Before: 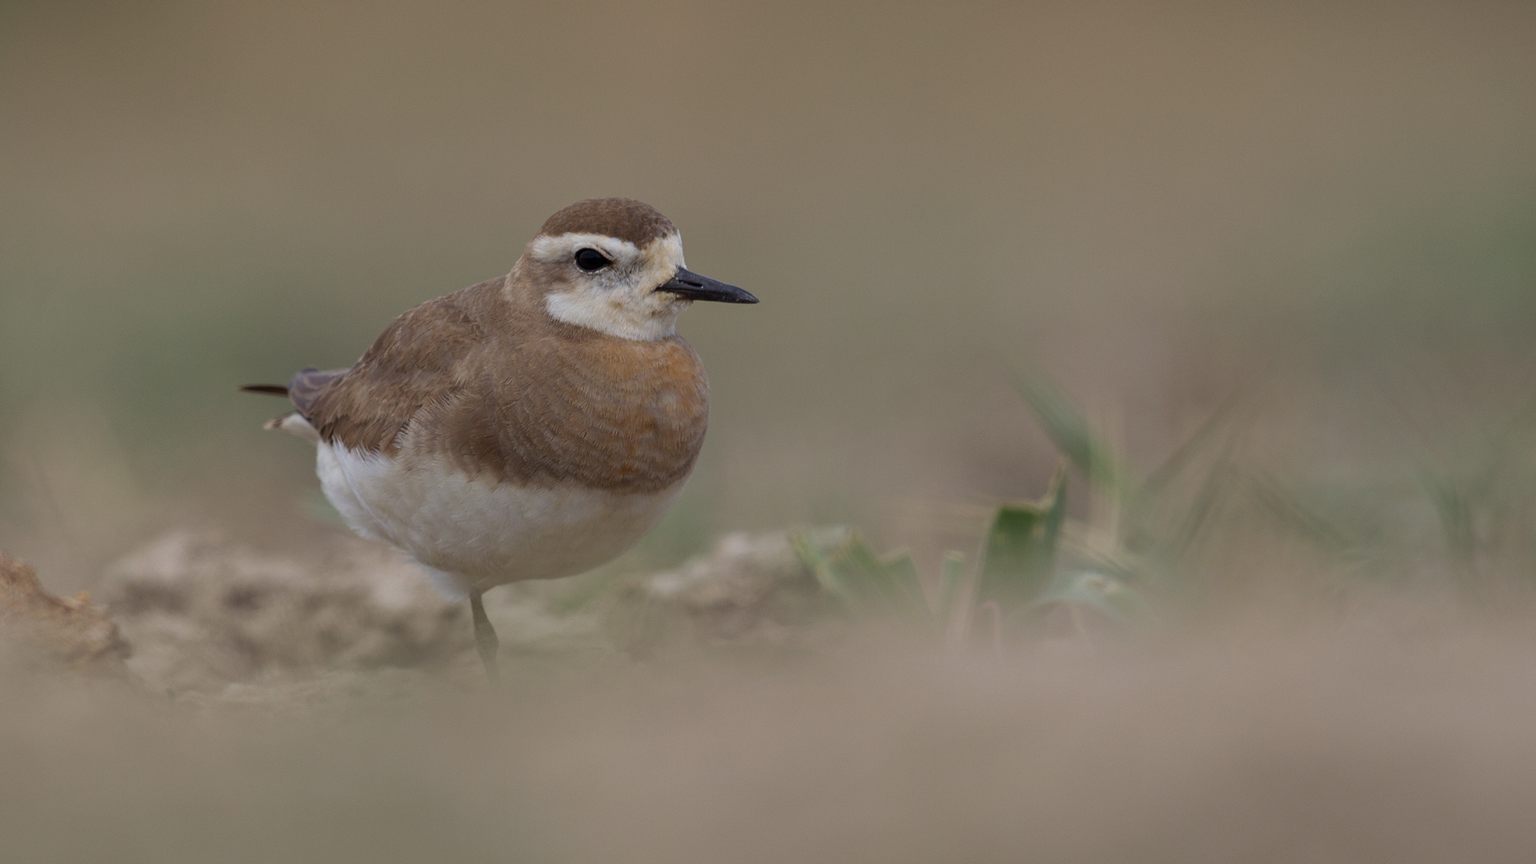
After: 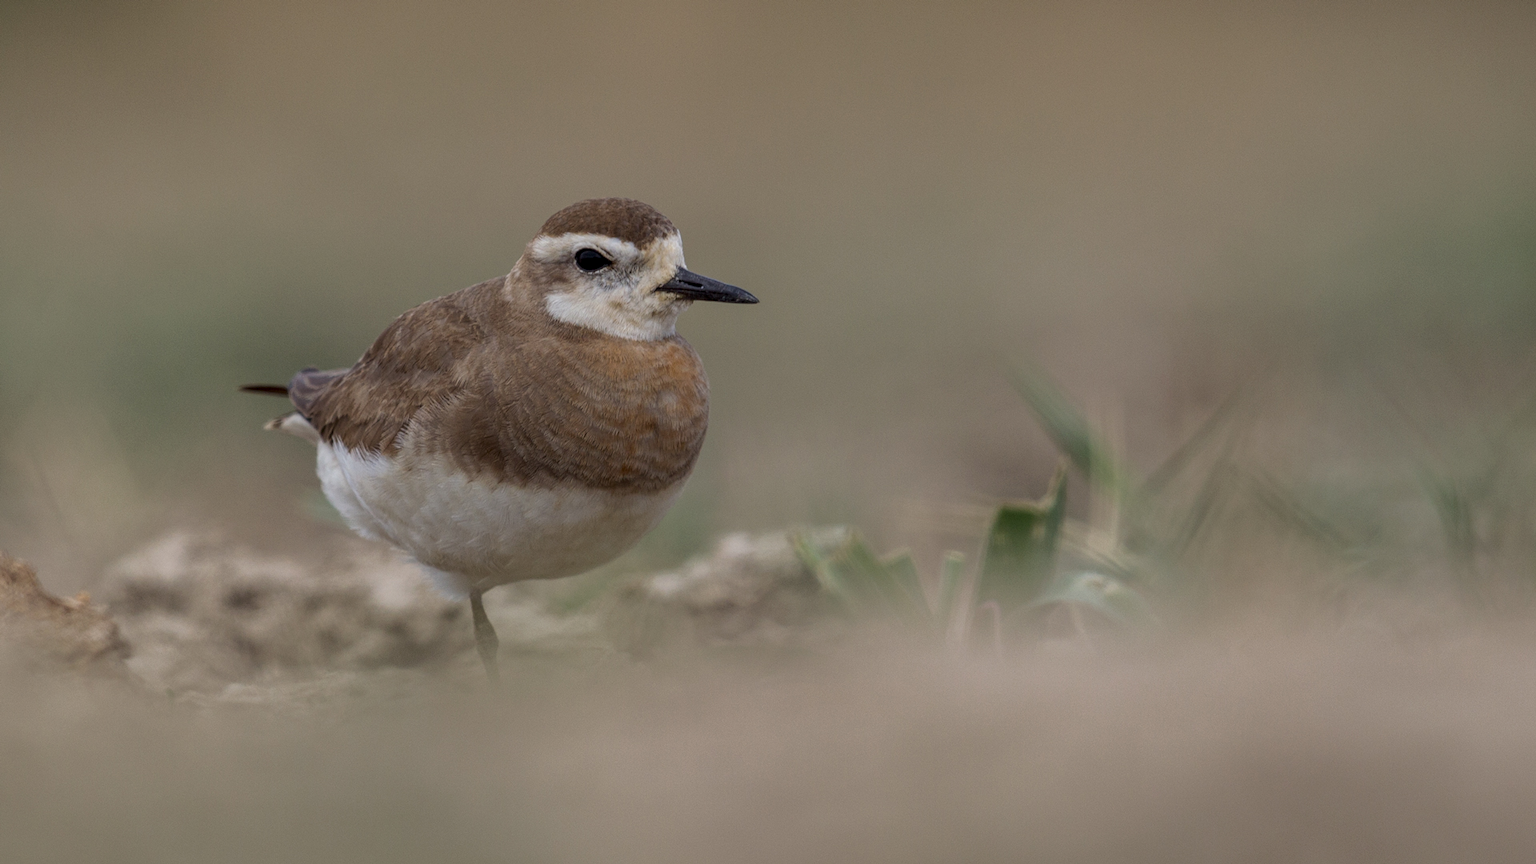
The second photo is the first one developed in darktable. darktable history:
local contrast: highlights 92%, shadows 87%, detail 160%, midtone range 0.2
